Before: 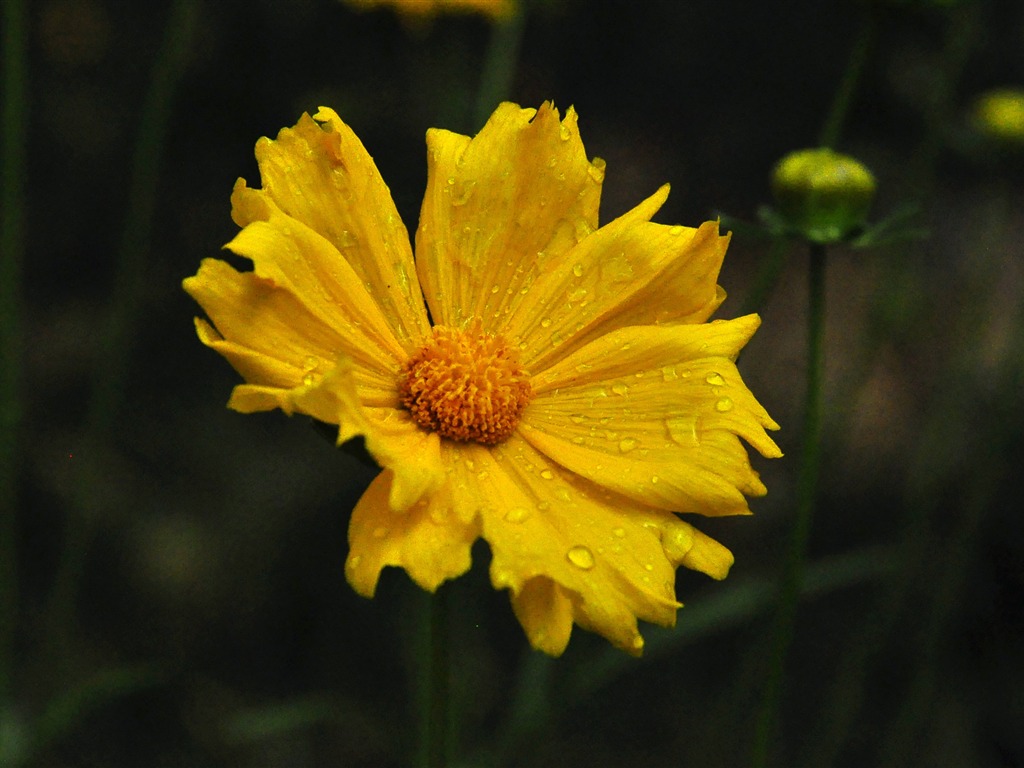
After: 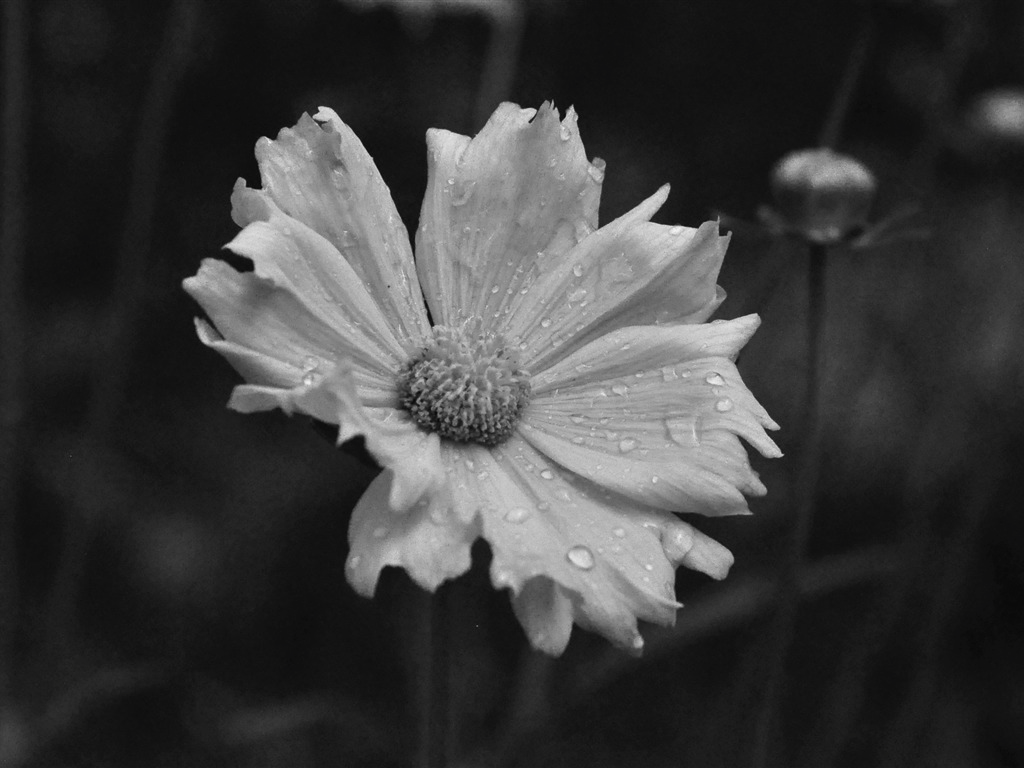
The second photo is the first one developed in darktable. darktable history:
tone curve: curves: ch0 [(0, 0) (0.003, 0.022) (0.011, 0.027) (0.025, 0.038) (0.044, 0.056) (0.069, 0.081) (0.1, 0.11) (0.136, 0.145) (0.177, 0.185) (0.224, 0.229) (0.277, 0.278) (0.335, 0.335) (0.399, 0.399) (0.468, 0.468) (0.543, 0.543) (0.623, 0.623) (0.709, 0.705) (0.801, 0.793) (0.898, 0.887) (1, 1)], preserve colors none
color look up table: target L [93.28, 93.51, 78.8, 79.52, 74.78, 59.79, 59.79, 34.03, 11.26, 200.73, 87.41, 89.88, 68.12, 60.56, 66.62, 57.09, 48.84, 25.32, 36.99, 24.87, 48.84, 28.27, 13.71, 30.01, 13.71, 84.91, 71.47, 57.09, 64.74, 52.01, 26.8, 44.41, 39.49, 22.62, 40.73, 40.73, 30.01, 22.16, 15.79, 5.464, 0.343, 75.52, 80.97, 79.88, 57.87, 55.93, 61.7, 36.15, 25.32], target a [0.001, 0.001, -0.001, -0.001, 0 ×7, 0.001, 0 ×9, 0.001, 0, 0.001, 0 ×6, 0.001, 0 ×5, 0.001, 0 ×12], target b [-0.008, -0.008, 0, 0.019, 0 ×5, -0.001, -0.001, -0.001, 0 ×9, -0.003, 0, -0.003, 0, -0.001, 0 ×4, -0.003, 0 ×5, -0.003, 0, -0.002, 0, 0, 0, -0.001, -0.001, 0 ×5], num patches 49
